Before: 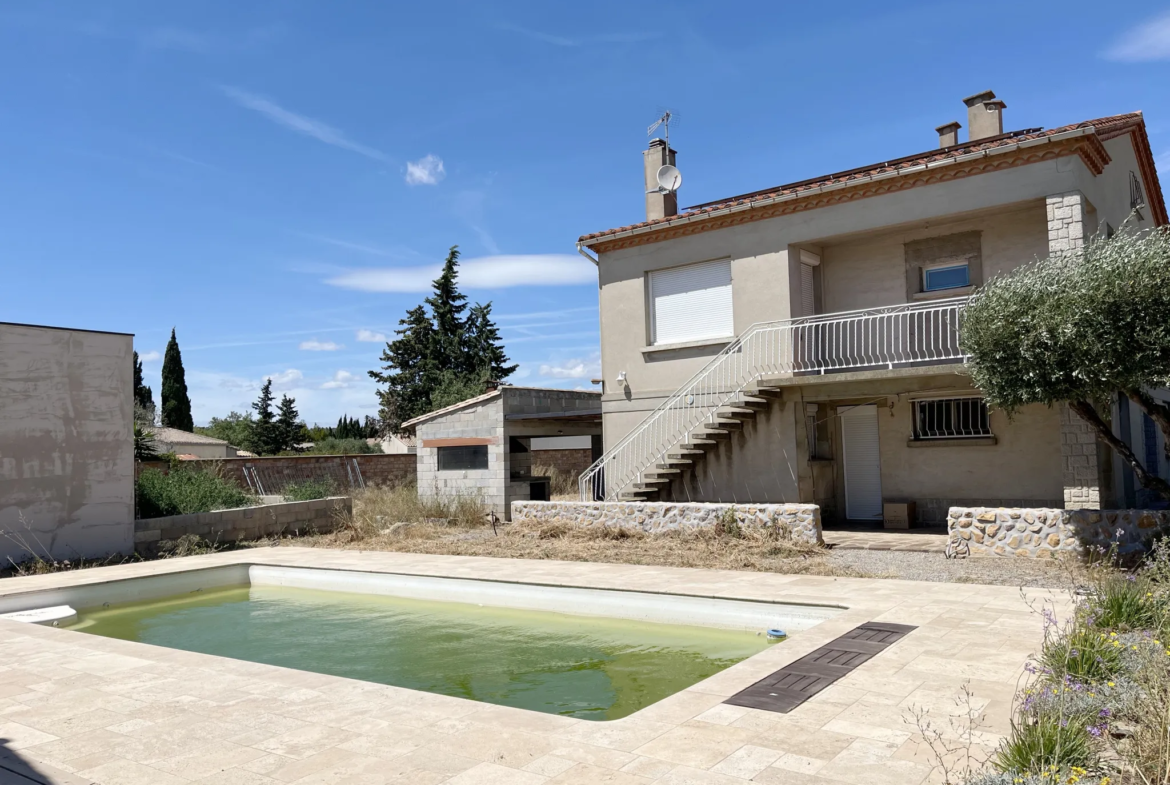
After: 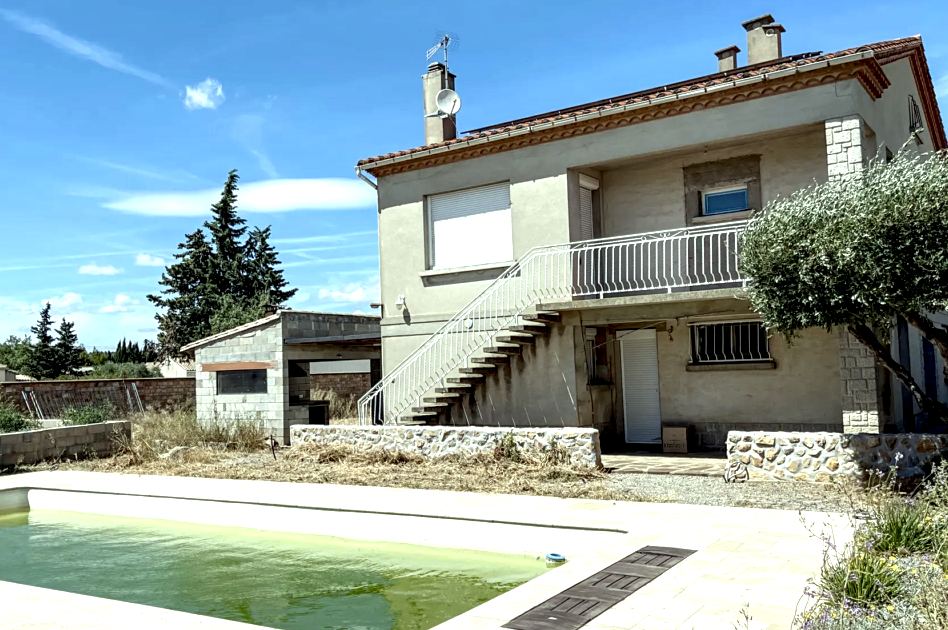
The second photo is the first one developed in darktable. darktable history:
local contrast: highlights 60%, shadows 63%, detail 160%
crop: left 18.943%, top 9.807%, bottom 9.625%
color correction: highlights a* -8.19, highlights b* 3.06
sharpen: amount 0.212
exposure: black level correction 0.001, exposure 0.499 EV, compensate highlight preservation false
